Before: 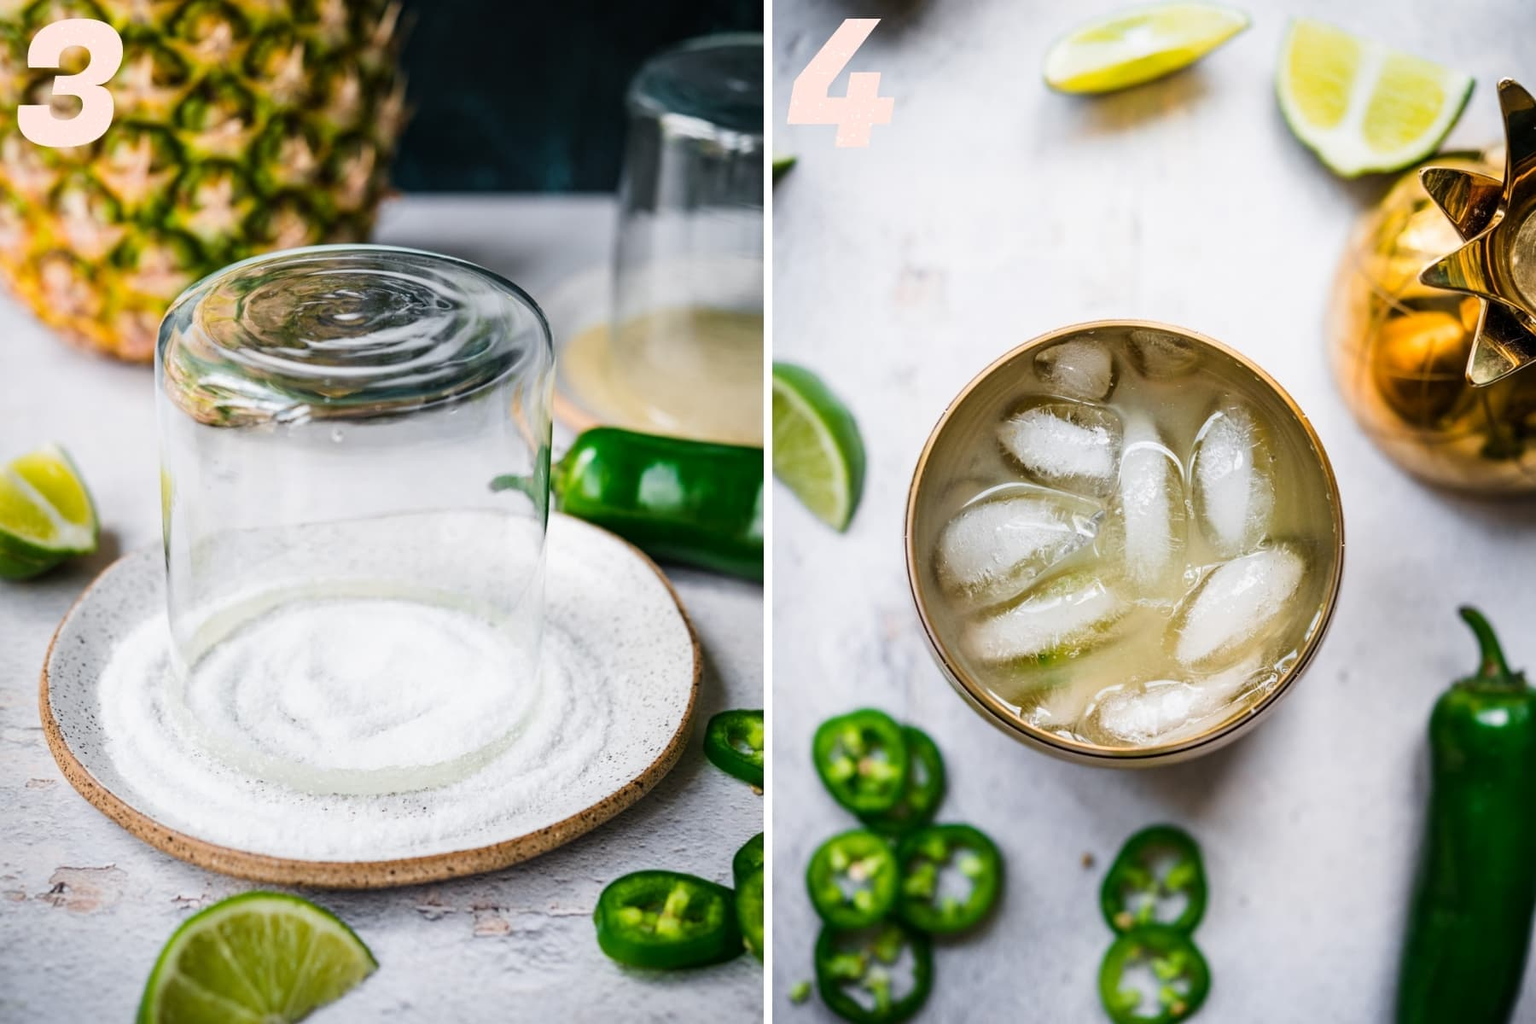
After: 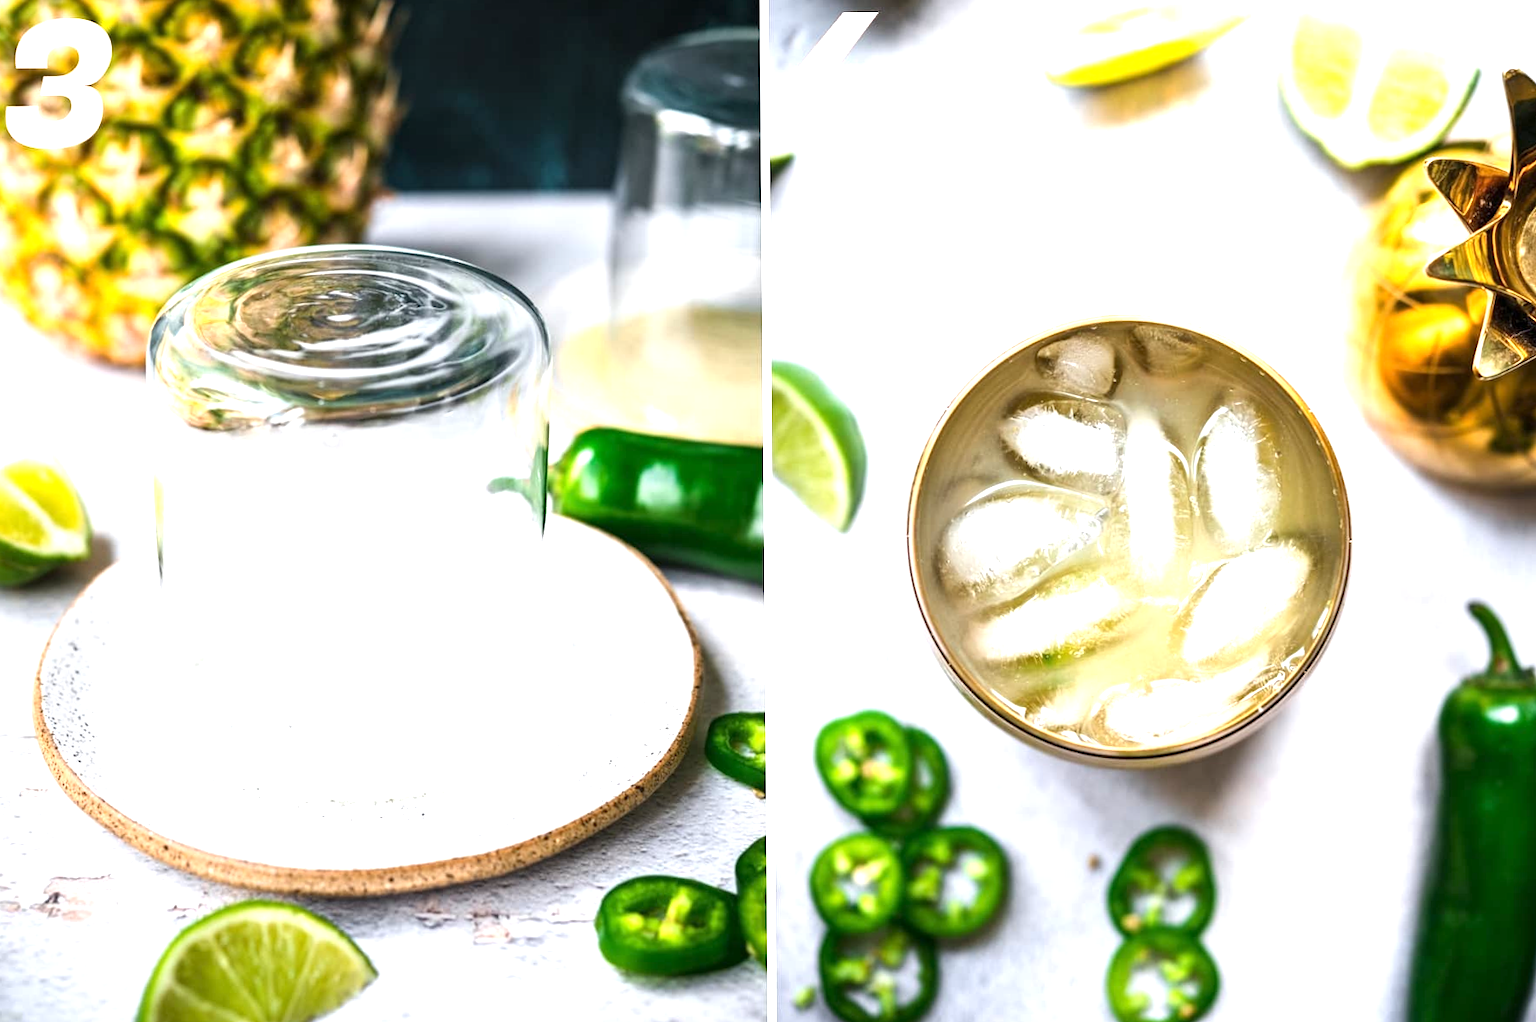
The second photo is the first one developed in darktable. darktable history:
exposure: exposure 1.089 EV, compensate highlight preservation false
crop: top 0.05%, bottom 0.098%
rotate and perspective: rotation -0.45°, automatic cropping original format, crop left 0.008, crop right 0.992, crop top 0.012, crop bottom 0.988
